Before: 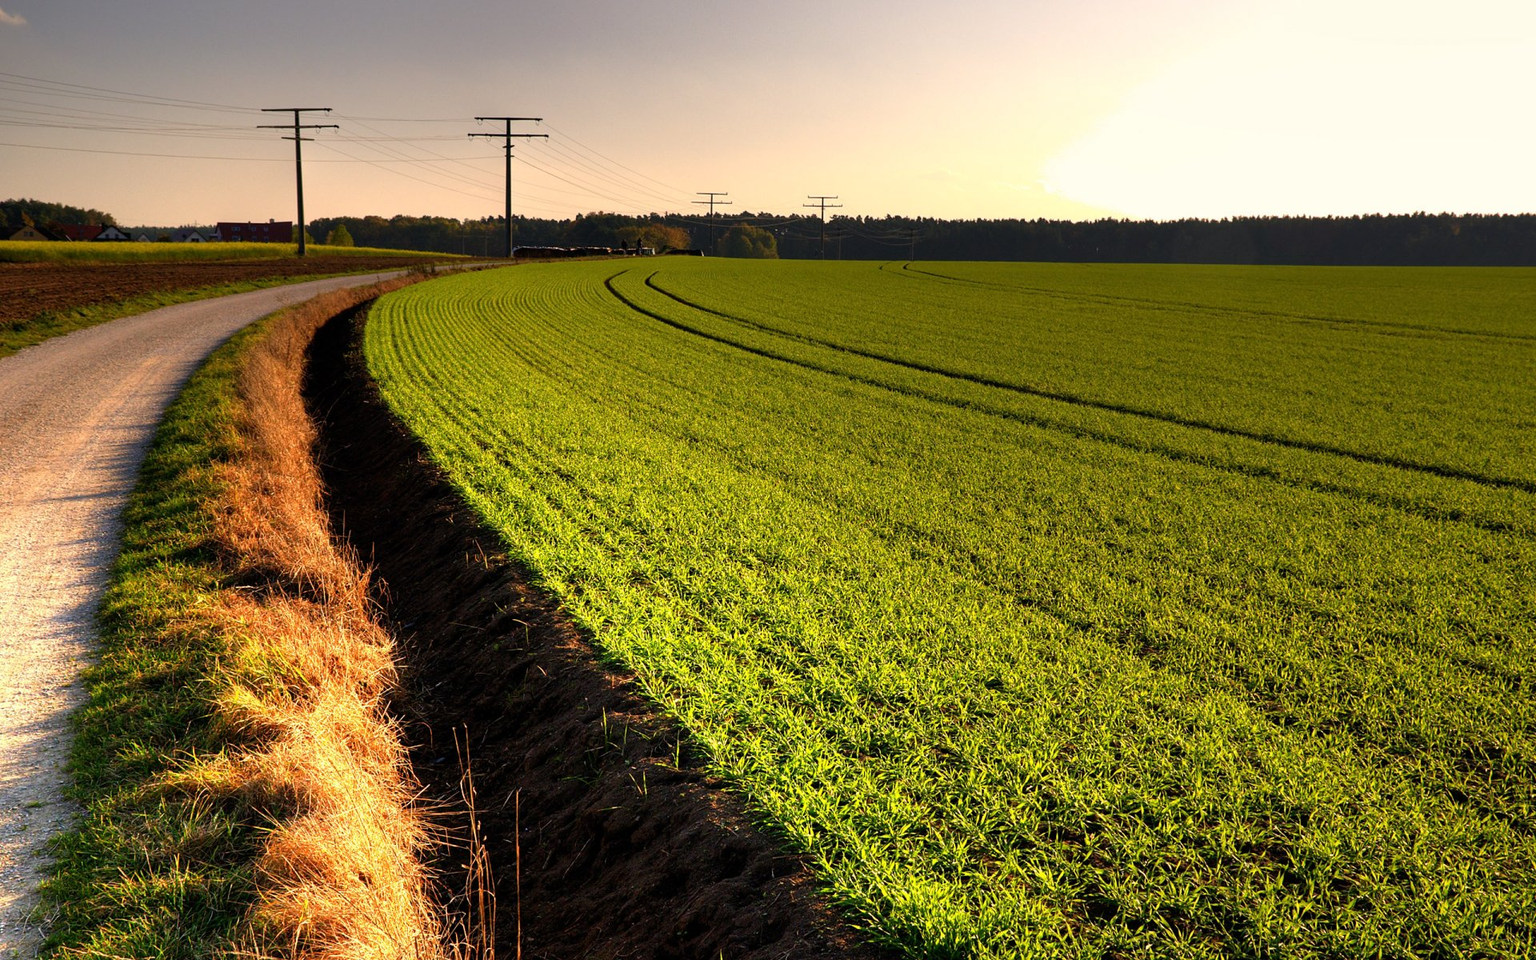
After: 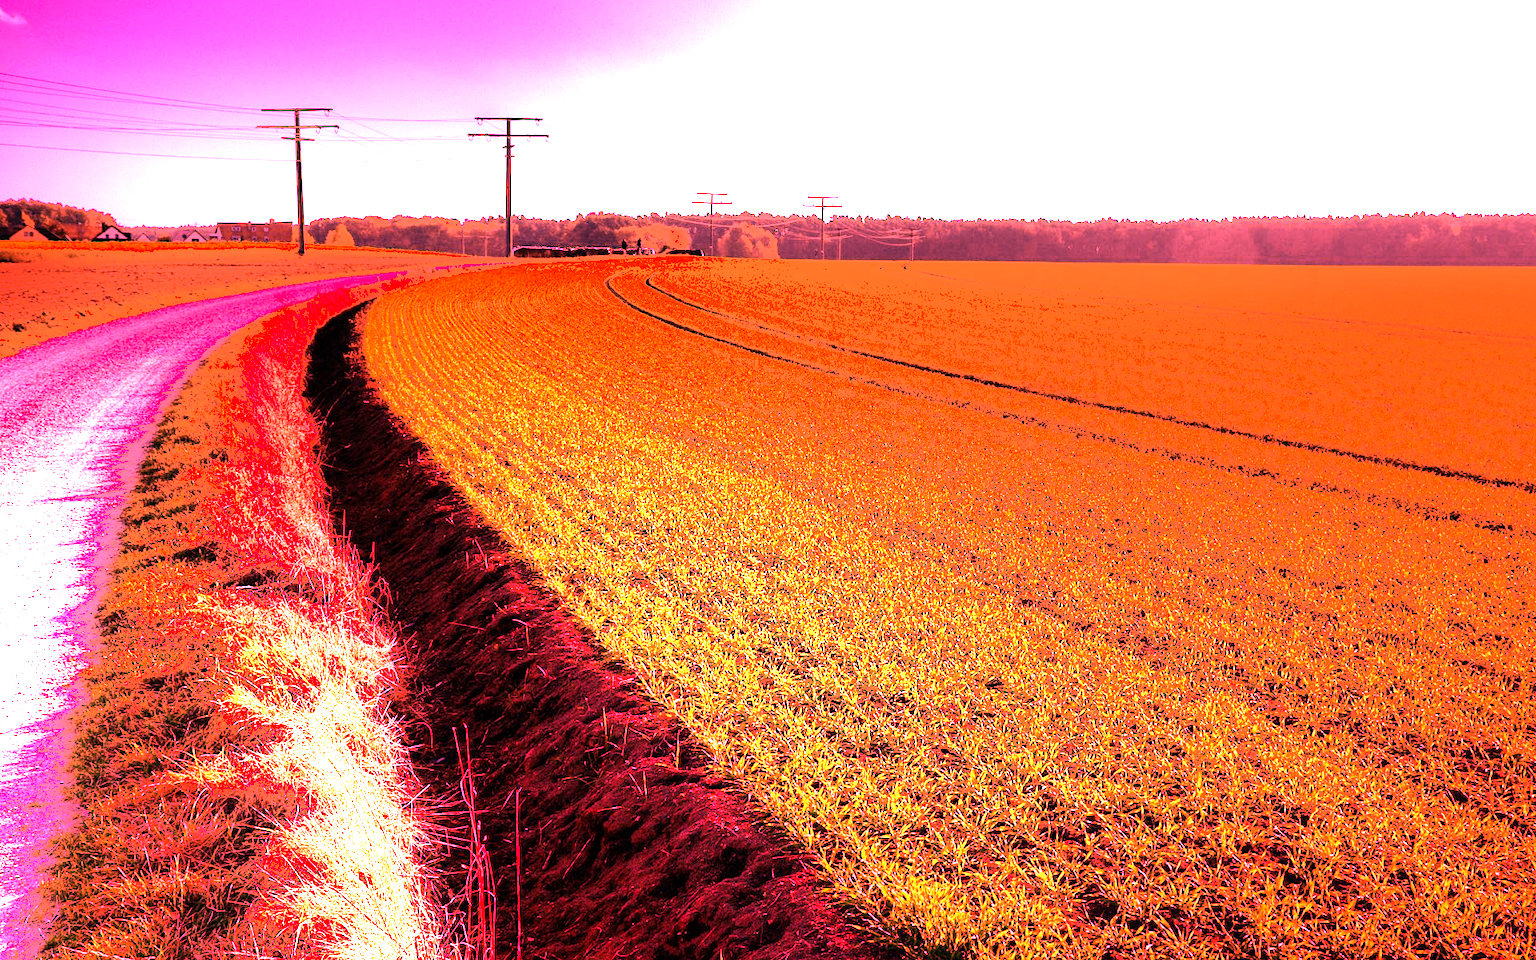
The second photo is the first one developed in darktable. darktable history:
color correction: highlights a* 5.81, highlights b* 4.84
shadows and highlights: radius 93.07, shadows -14.46, white point adjustment 0.23, highlights 31.48, compress 48.23%, highlights color adjustment 52.79%, soften with gaussian
white balance: red 4.26, blue 1.802
